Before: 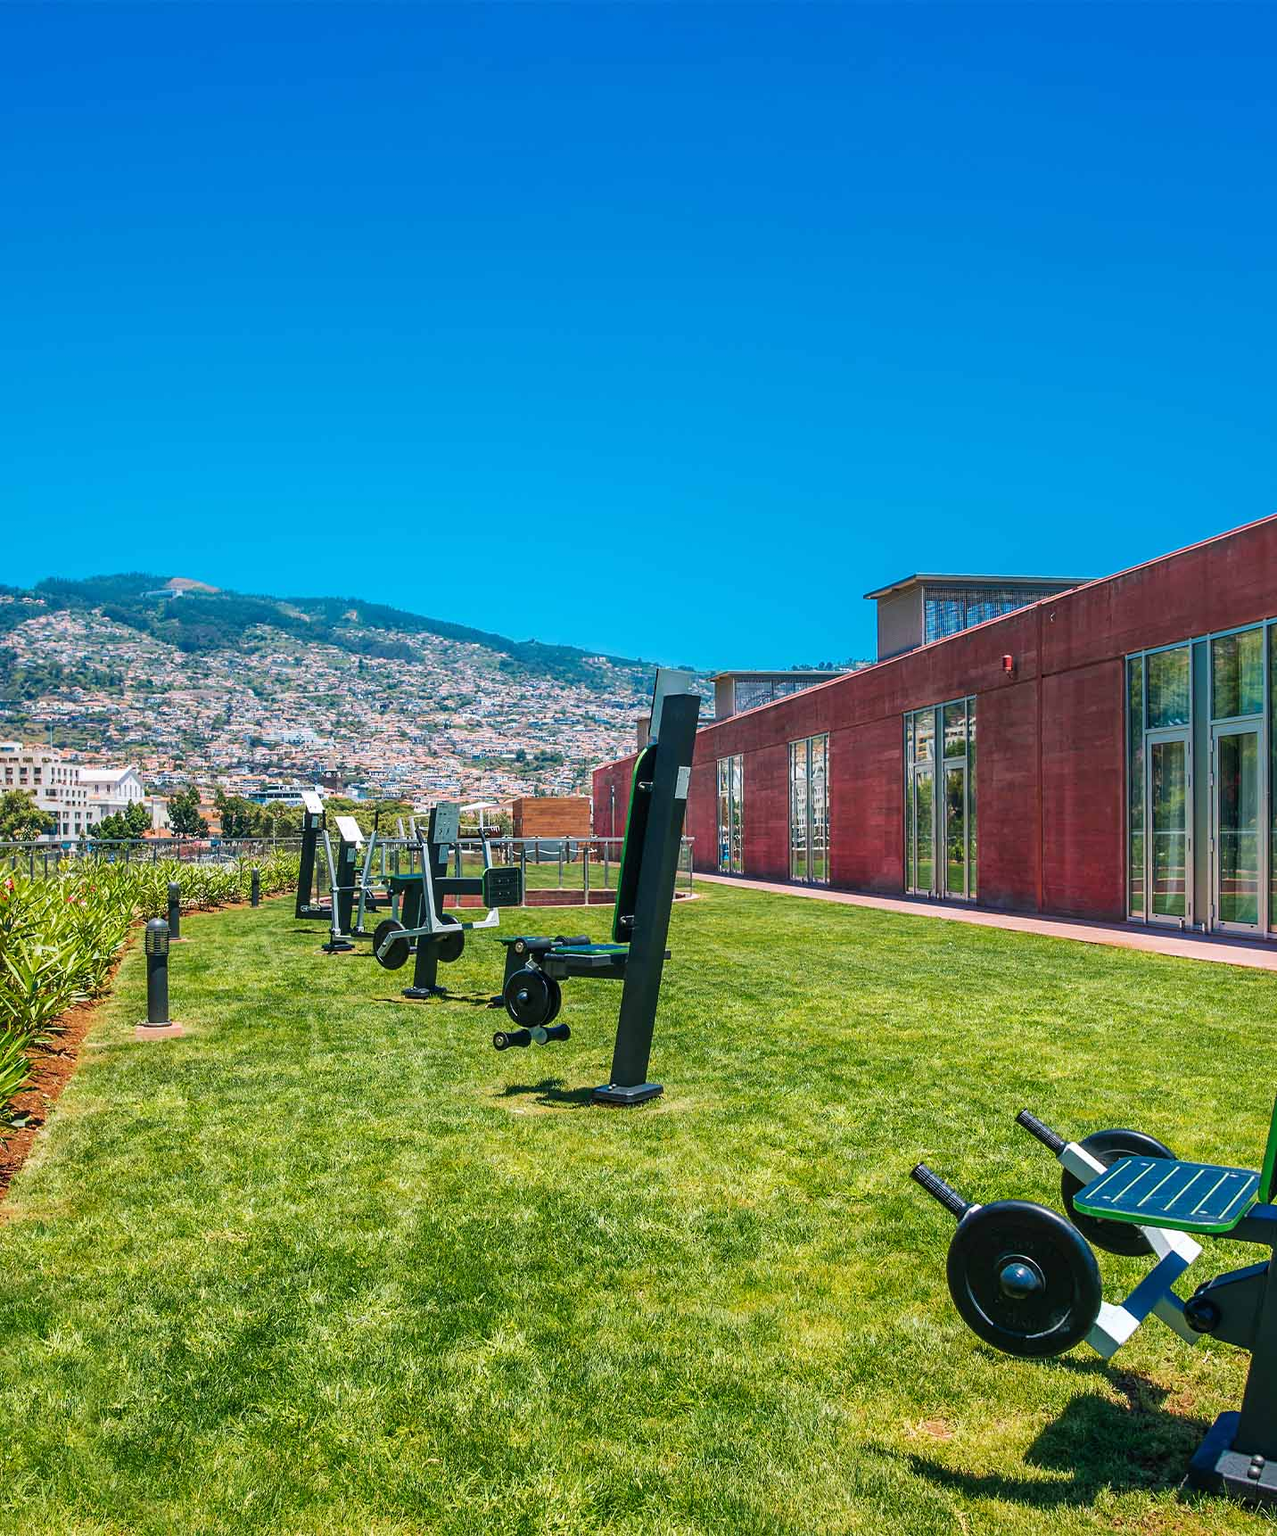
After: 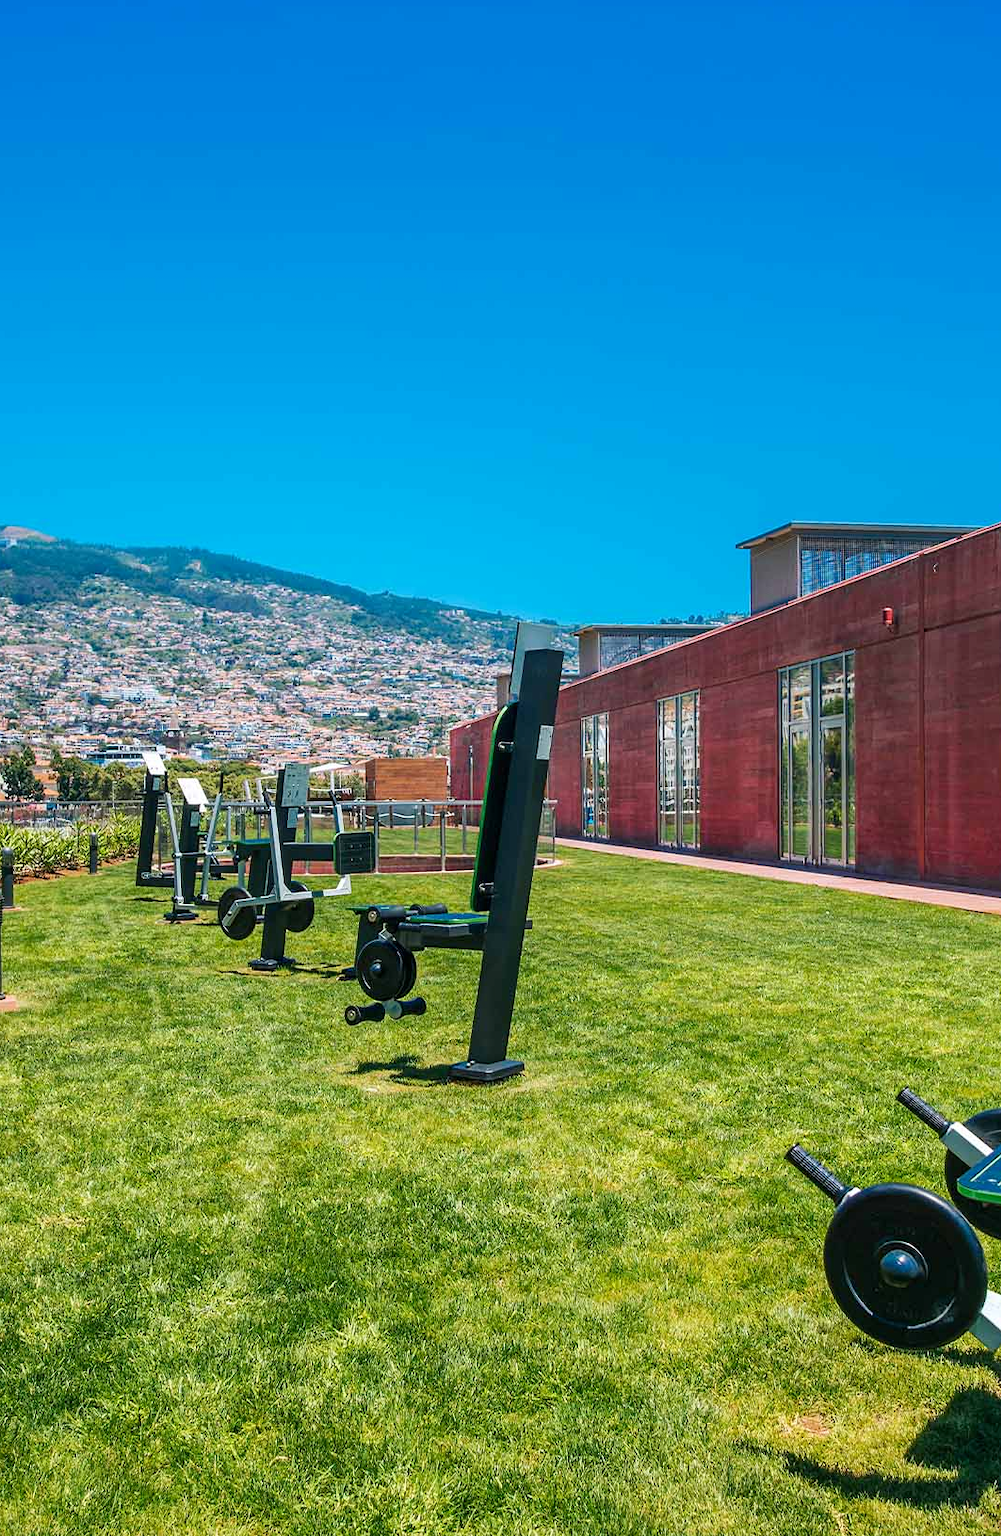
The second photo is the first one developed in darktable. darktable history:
exposure: black level correction 0.001, exposure 0.014 EV, compensate highlight preservation false
crop and rotate: left 13.15%, top 5.251%, right 12.609%
